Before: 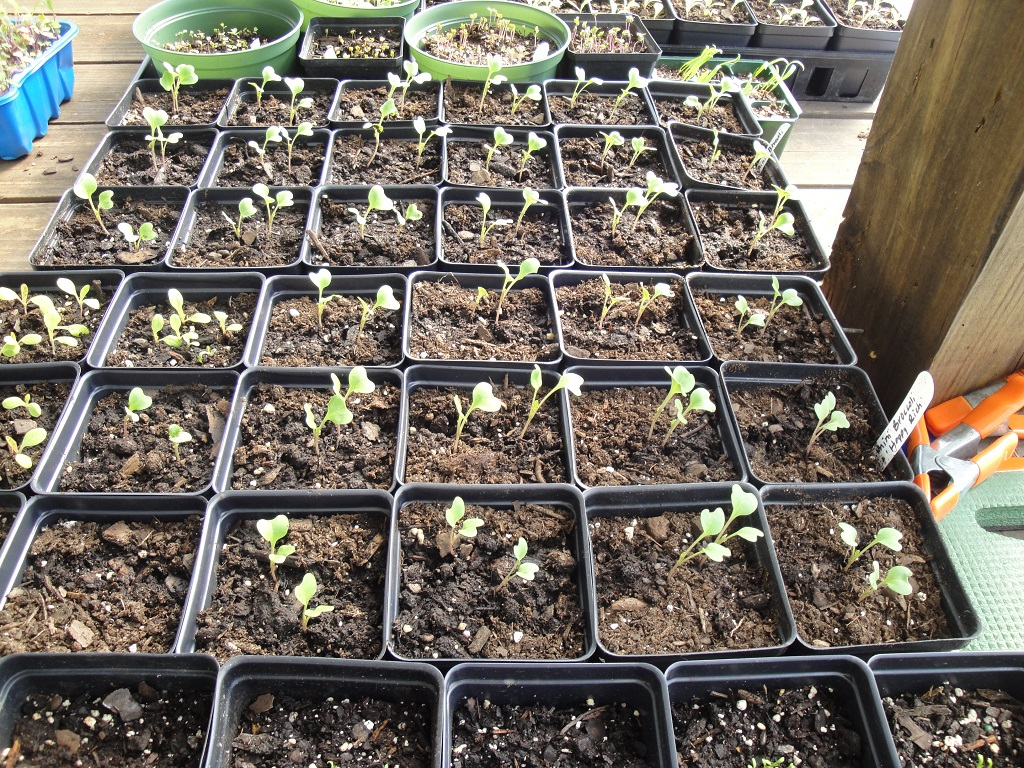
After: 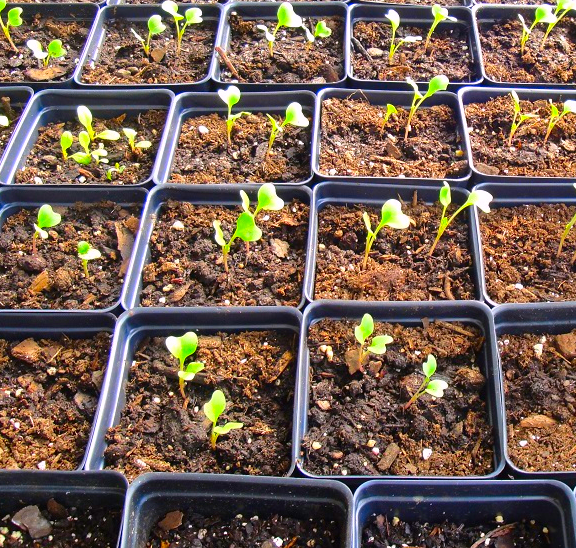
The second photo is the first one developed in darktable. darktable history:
color correction: highlights a* 1.59, highlights b* -1.7, saturation 2.48
crop: left 8.966%, top 23.852%, right 34.699%, bottom 4.703%
